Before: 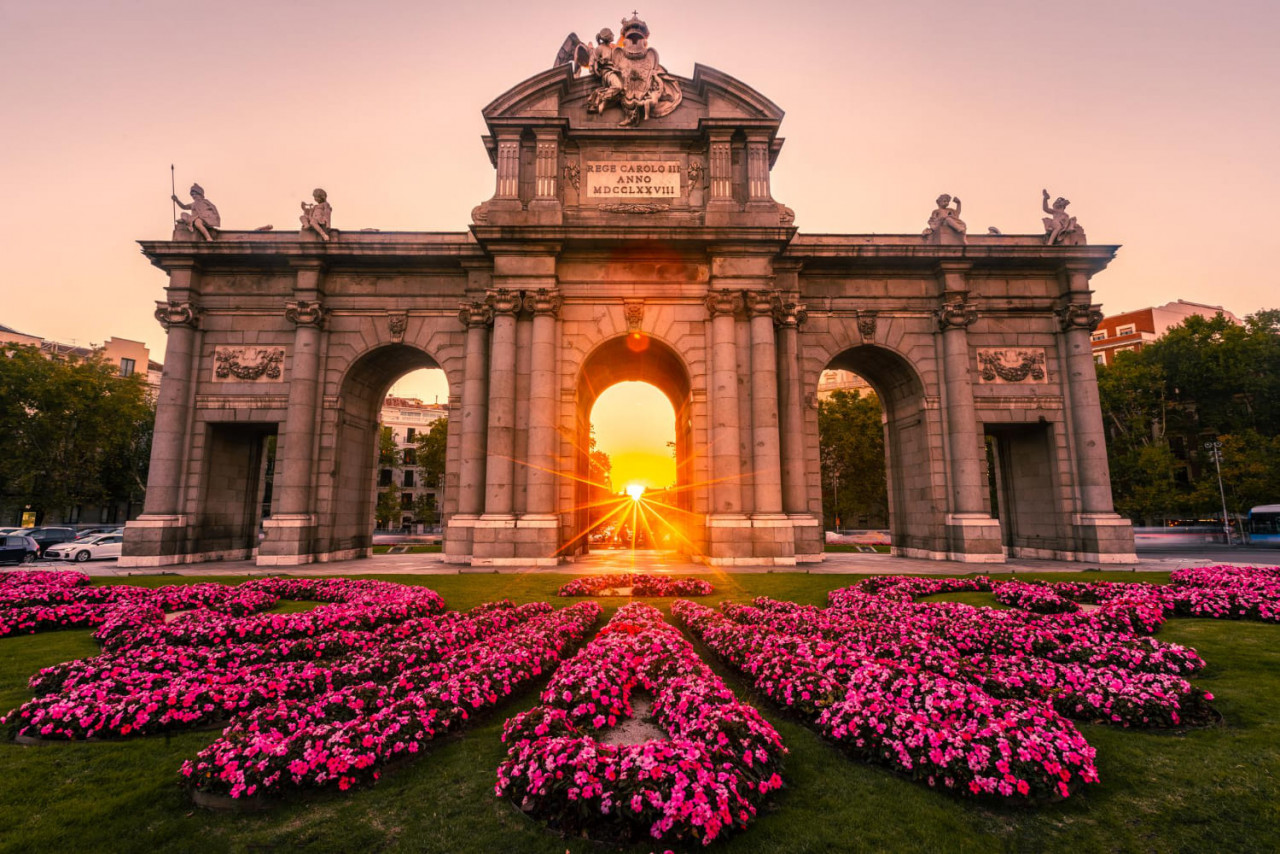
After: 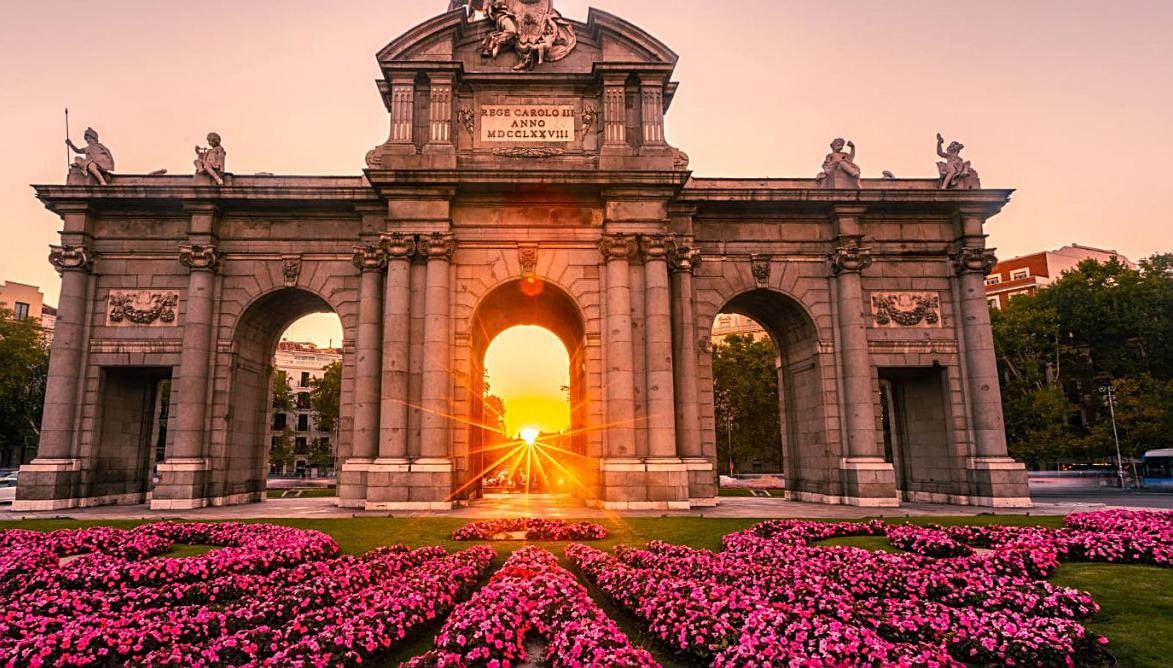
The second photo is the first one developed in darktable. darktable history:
sharpen: on, module defaults
crop: left 8.315%, top 6.568%, bottom 15.205%
